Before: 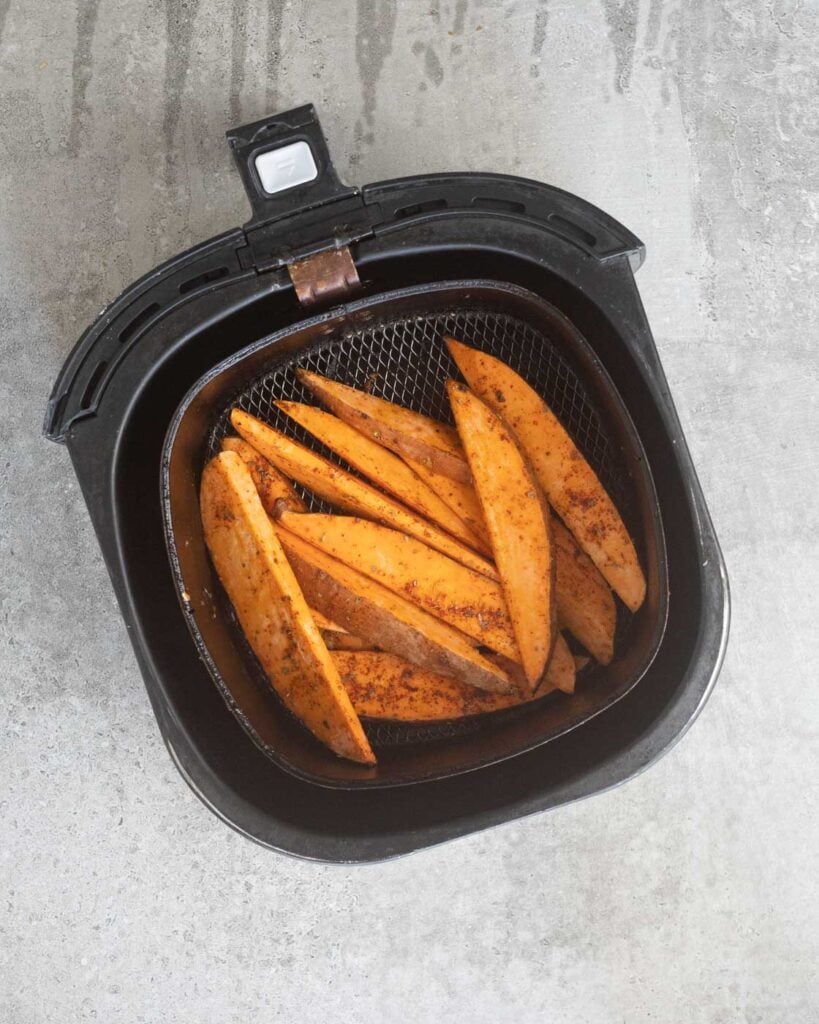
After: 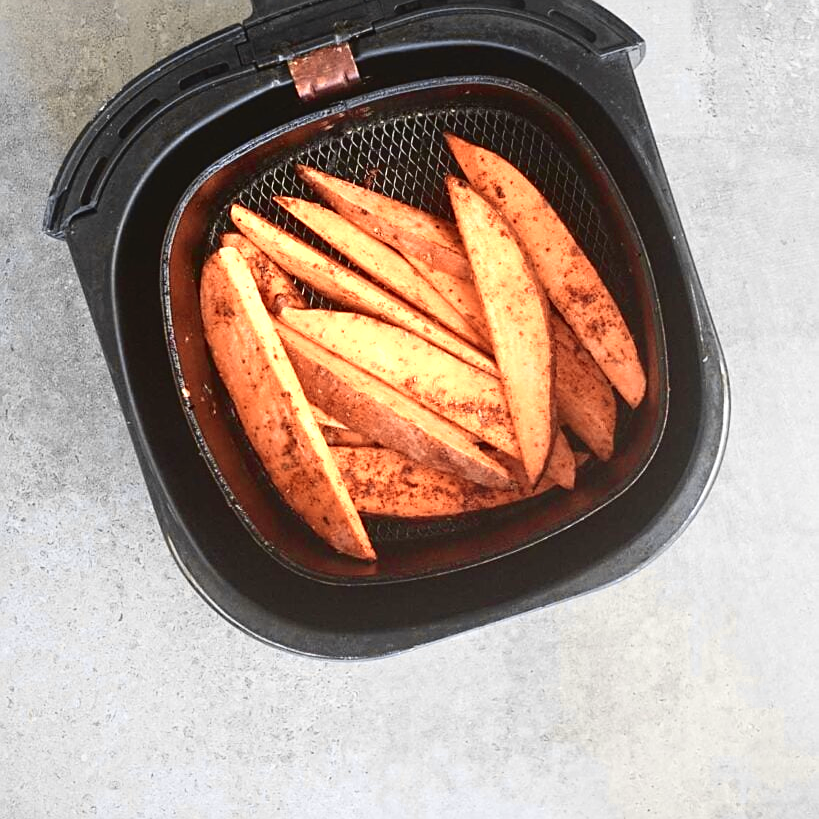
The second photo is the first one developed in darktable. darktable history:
tone curve: curves: ch0 [(0, 0.036) (0.119, 0.115) (0.466, 0.498) (0.715, 0.767) (0.817, 0.865) (1, 0.998)]; ch1 [(0, 0) (0.377, 0.424) (0.442, 0.491) (0.487, 0.498) (0.514, 0.512) (0.536, 0.577) (0.66, 0.724) (1, 1)]; ch2 [(0, 0) (0.38, 0.405) (0.463, 0.443) (0.492, 0.486) (0.526, 0.541) (0.578, 0.598) (1, 1)], color space Lab, independent channels, preserve colors none
crop and rotate: top 19.998%
sharpen: on, module defaults
color zones: curves: ch0 [(0.018, 0.548) (0.224, 0.64) (0.425, 0.447) (0.675, 0.575) (0.732, 0.579)]; ch1 [(0.066, 0.487) (0.25, 0.5) (0.404, 0.43) (0.75, 0.421) (0.956, 0.421)]; ch2 [(0.044, 0.561) (0.215, 0.465) (0.399, 0.544) (0.465, 0.548) (0.614, 0.447) (0.724, 0.43) (0.882, 0.623) (0.956, 0.632)]
